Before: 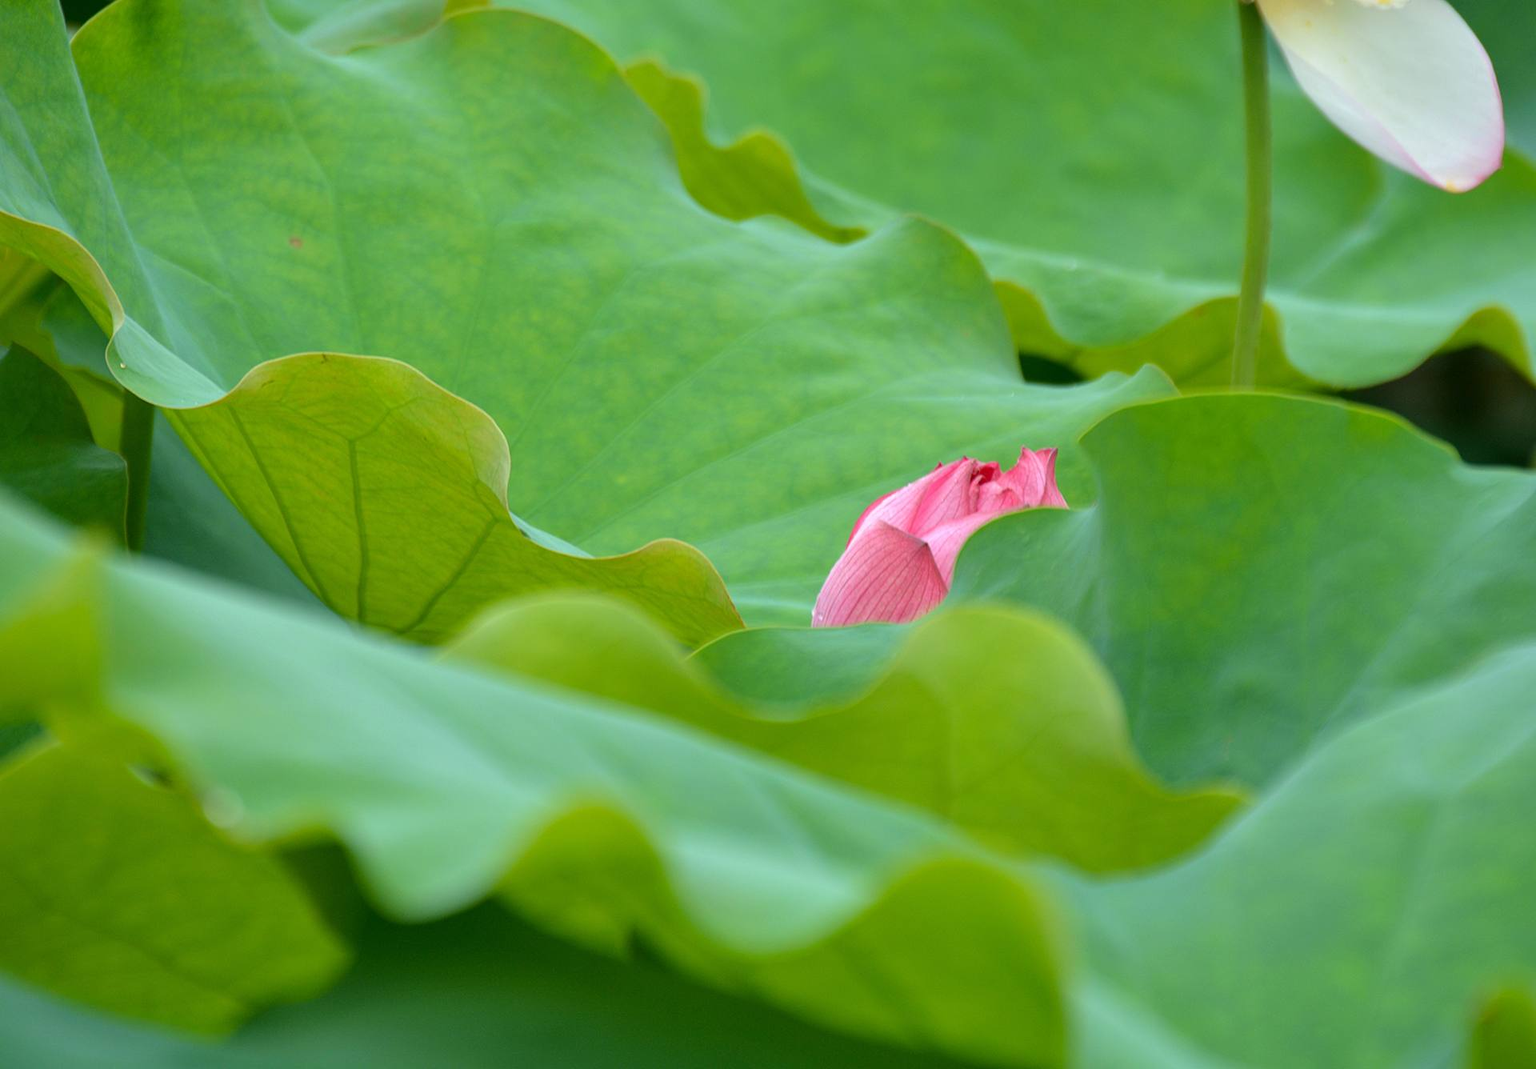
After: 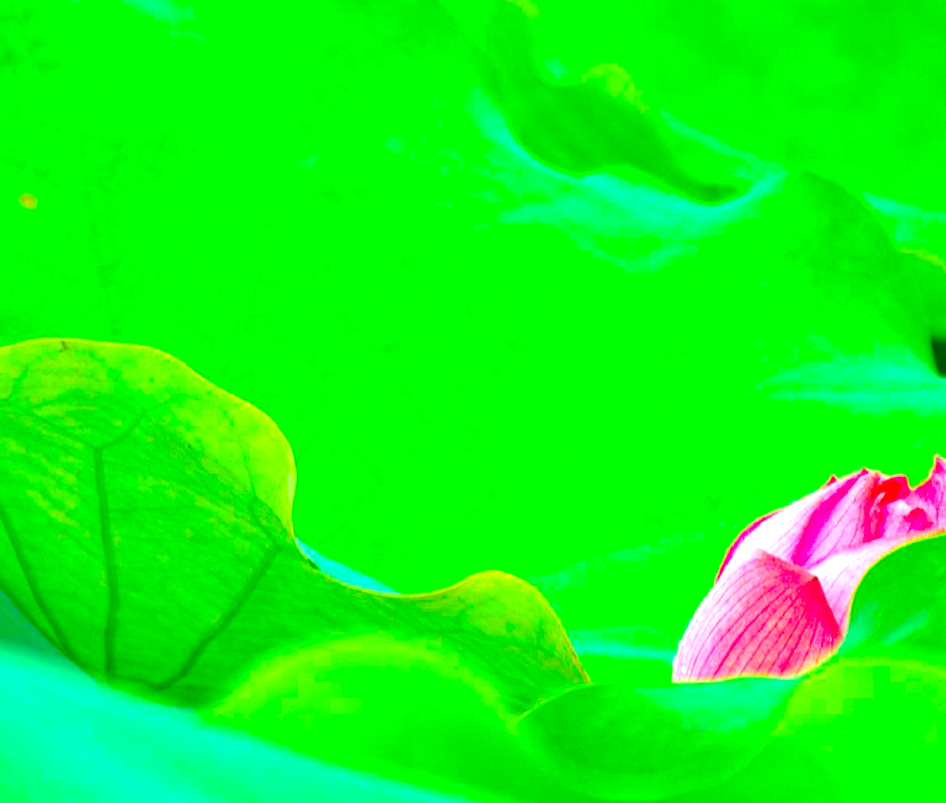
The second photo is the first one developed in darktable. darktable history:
crop: left 17.835%, top 7.675%, right 32.881%, bottom 32.213%
exposure: black level correction 0, exposure 1.2 EV, compensate exposure bias true, compensate highlight preservation false
local contrast: mode bilateral grid, contrast 20, coarseness 50, detail 120%, midtone range 0.2
haze removal: compatibility mode true, adaptive false
color correction: highlights a* -10.77, highlights b* 9.8, saturation 1.72
